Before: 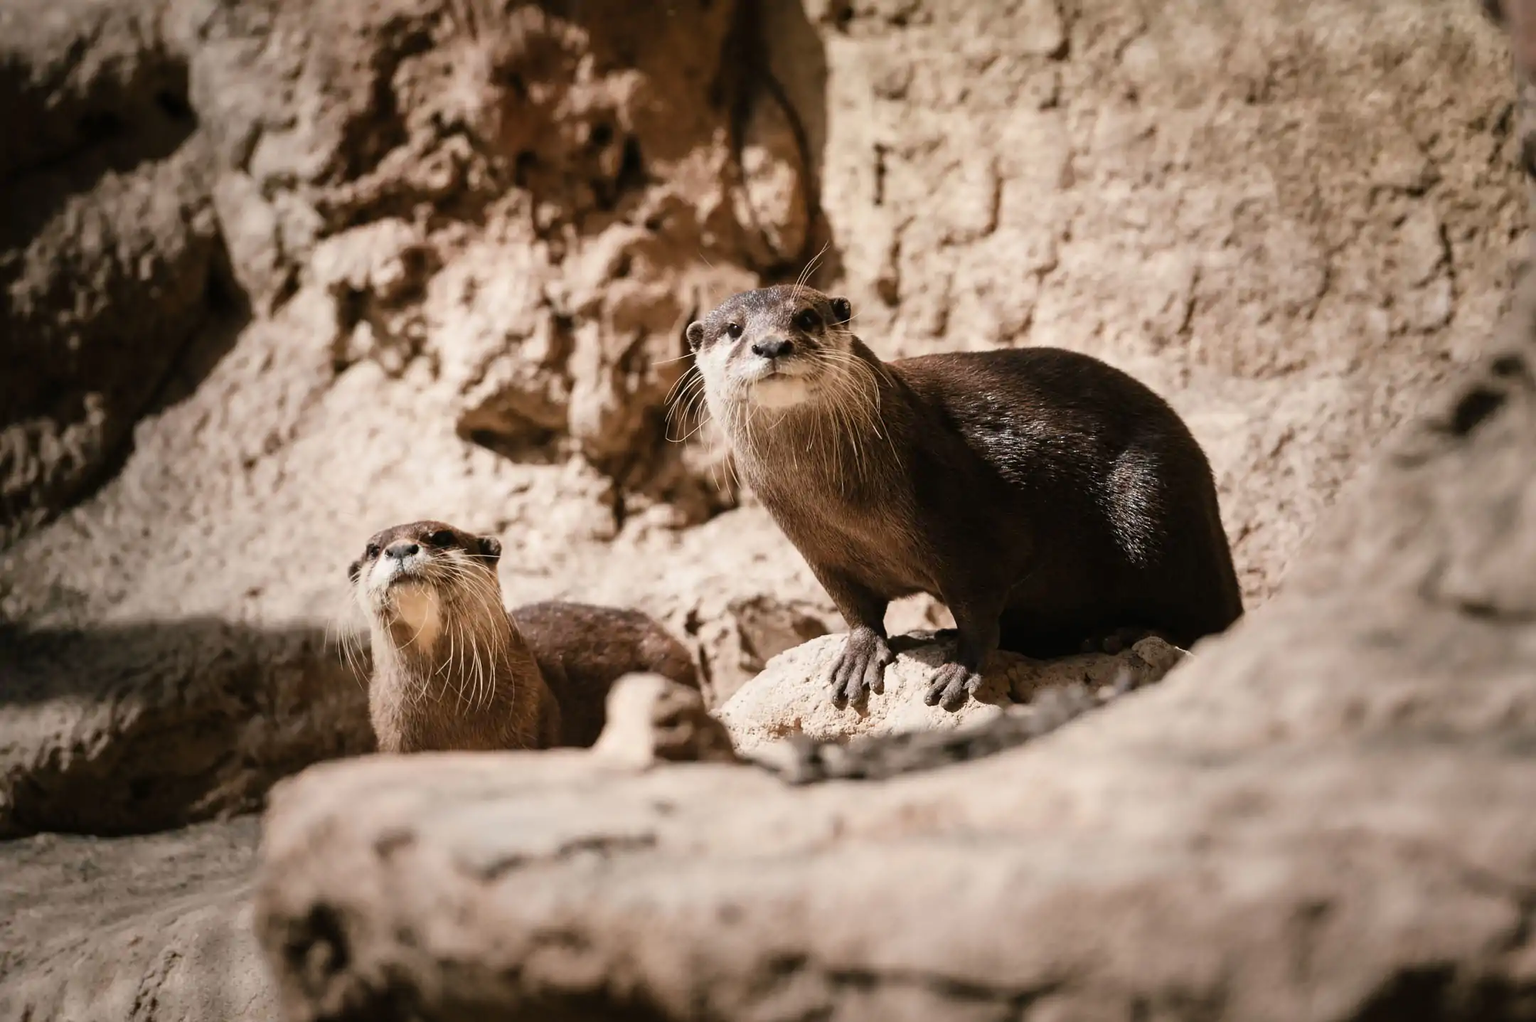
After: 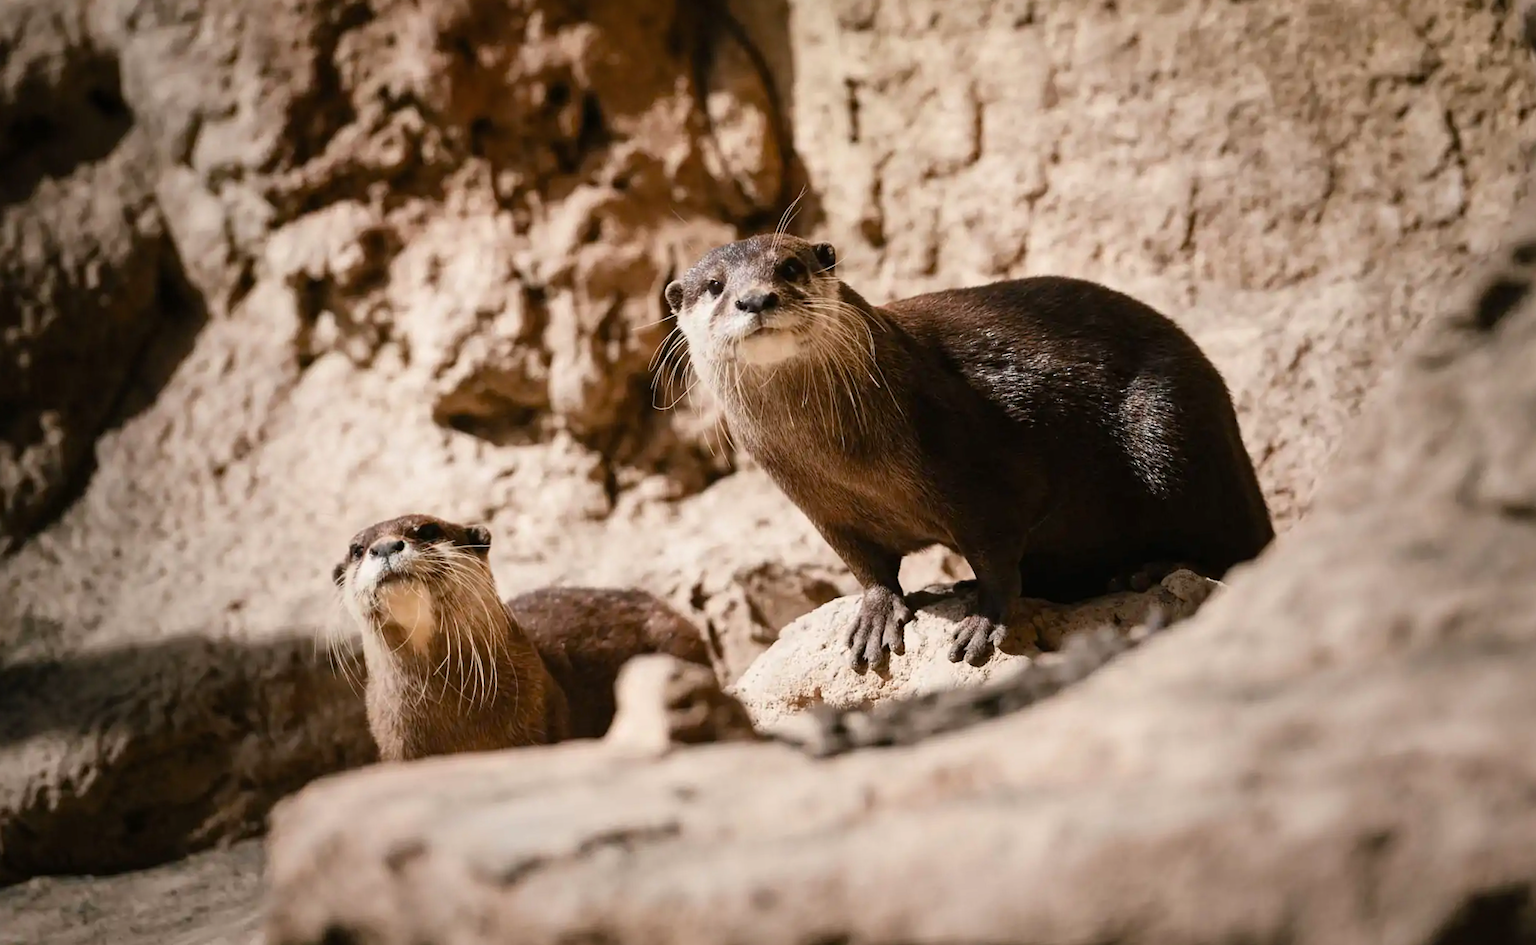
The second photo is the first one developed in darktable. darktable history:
rotate and perspective: rotation -5°, crop left 0.05, crop right 0.952, crop top 0.11, crop bottom 0.89
color balance rgb: perceptual saturation grading › global saturation 8.89%, saturation formula JzAzBz (2021)
